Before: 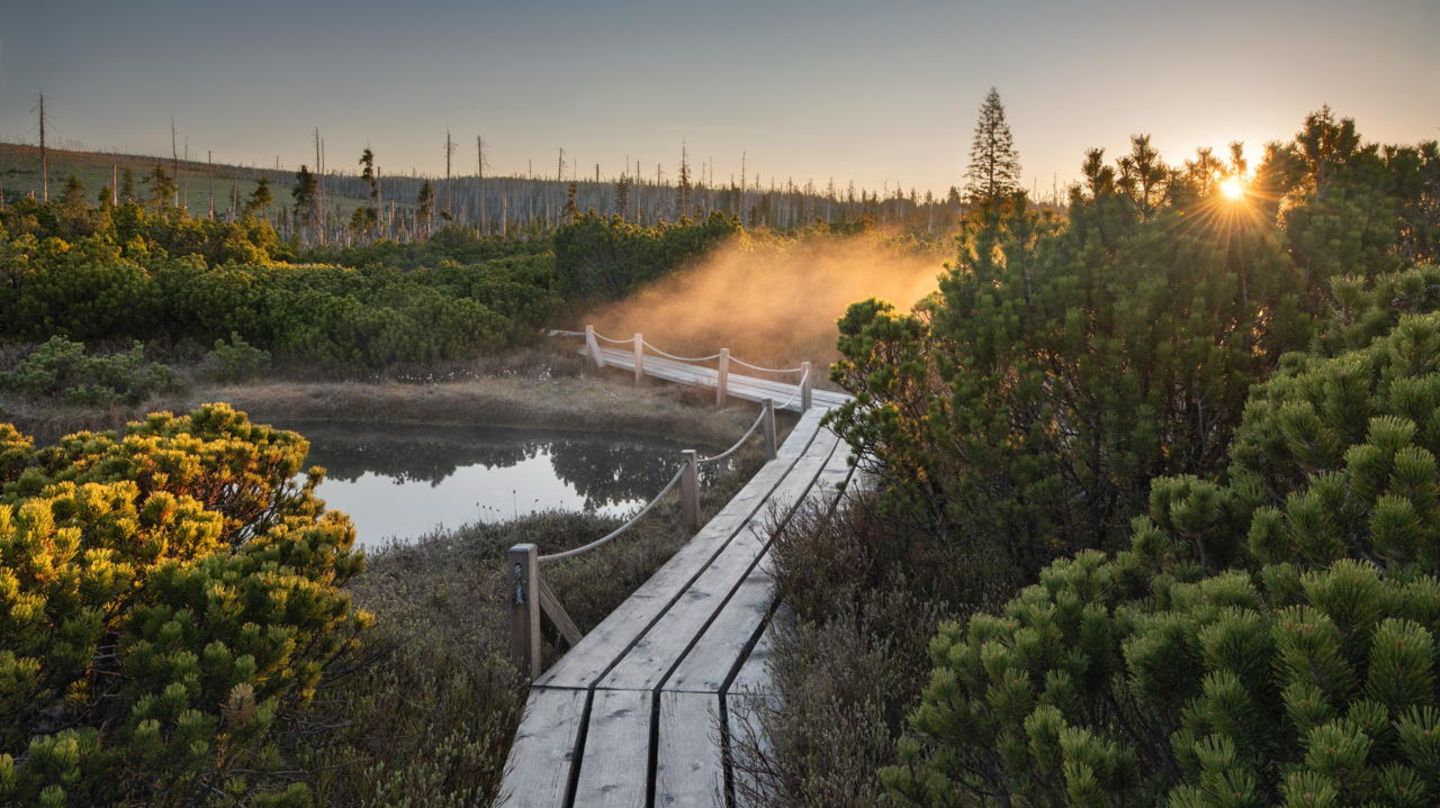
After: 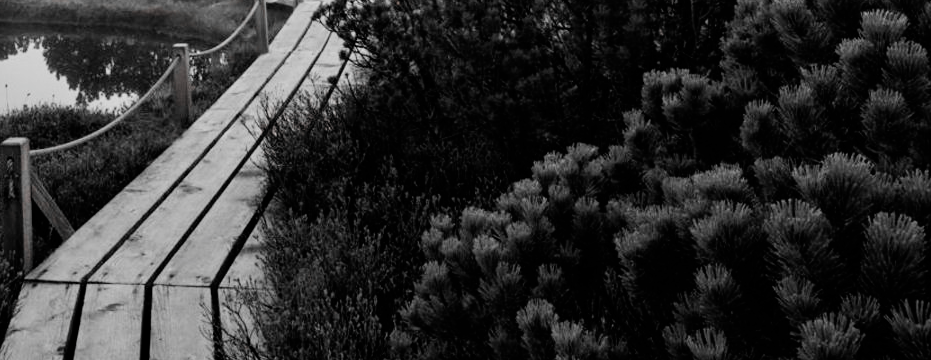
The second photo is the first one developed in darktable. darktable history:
color balance rgb: linear chroma grading › global chroma 15.241%, perceptual saturation grading › global saturation 0.876%, global vibrance 20%
crop and rotate: left 35.324%, top 50.345%, bottom 5.012%
tone equalizer: edges refinement/feathering 500, mask exposure compensation -1.57 EV, preserve details no
color zones: curves: ch1 [(0, 0.006) (0.094, 0.285) (0.171, 0.001) (0.429, 0.001) (0.571, 0.003) (0.714, 0.004) (0.857, 0.004) (1, 0.006)]
filmic rgb: black relative exposure -5.09 EV, white relative exposure 3.96 EV, hardness 2.9, contrast 1.391, highlights saturation mix -31.25%, color science v6 (2022)
